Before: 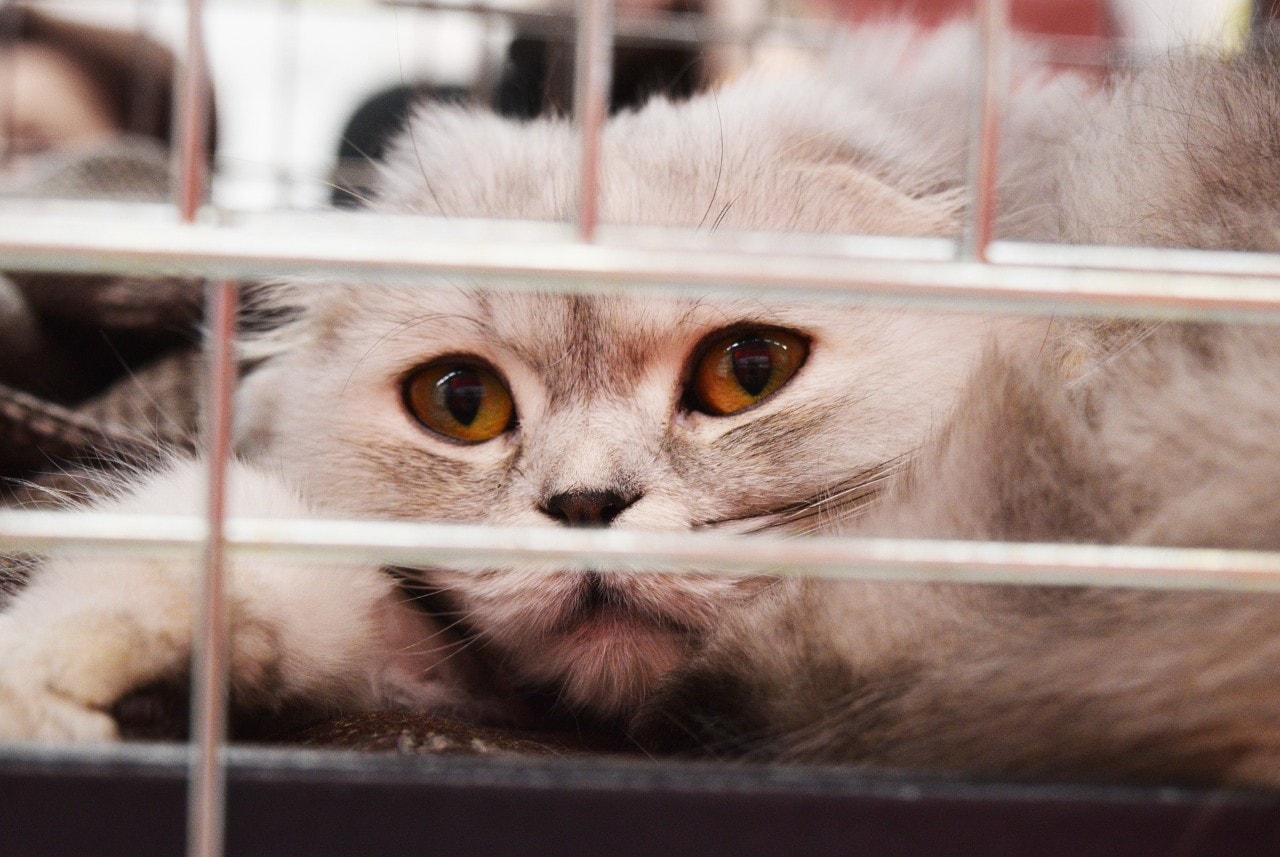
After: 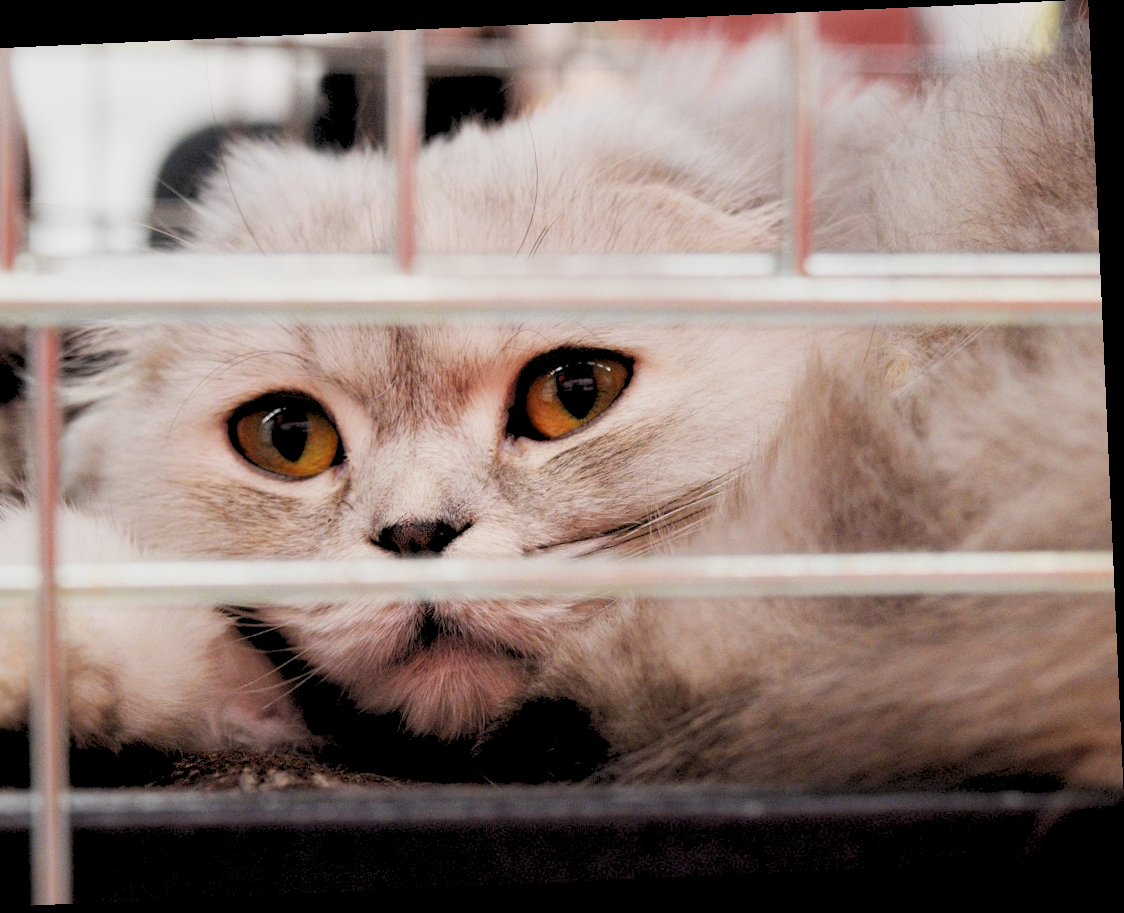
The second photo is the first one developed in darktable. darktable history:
rgb levels: preserve colors sum RGB, levels [[0.038, 0.433, 0.934], [0, 0.5, 1], [0, 0.5, 1]]
rotate and perspective: rotation -2.56°, automatic cropping off
crop and rotate: left 14.584%
white balance: emerald 1
contrast brightness saturation: saturation -0.05
local contrast: highlights 100%, shadows 100%, detail 120%, midtone range 0.2
